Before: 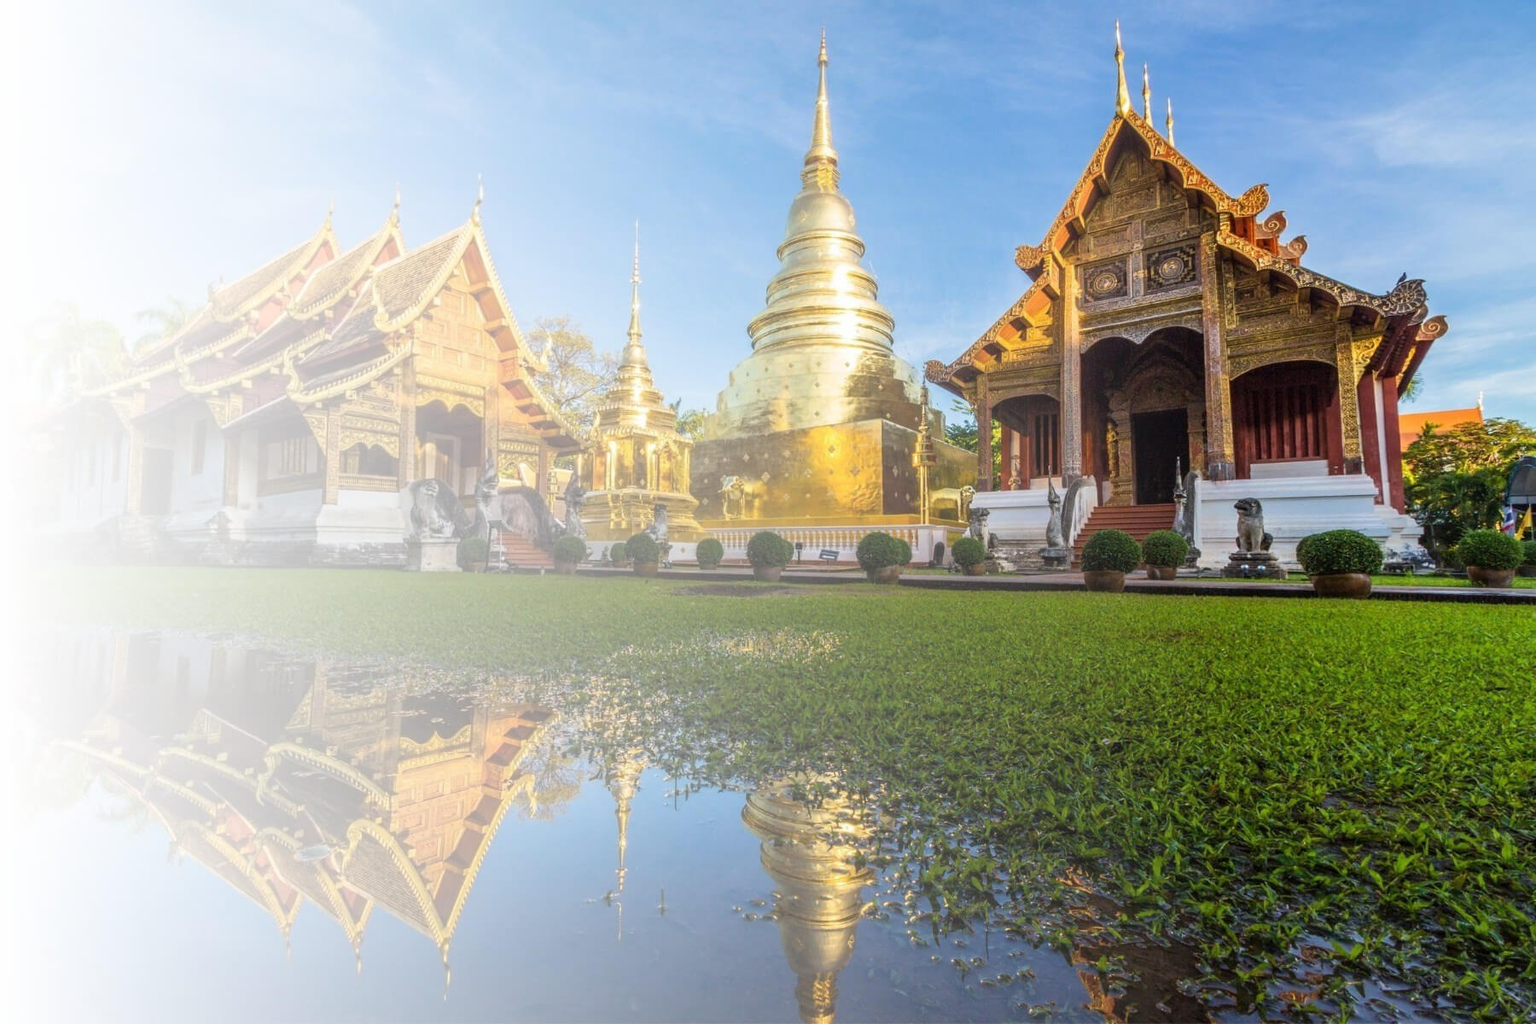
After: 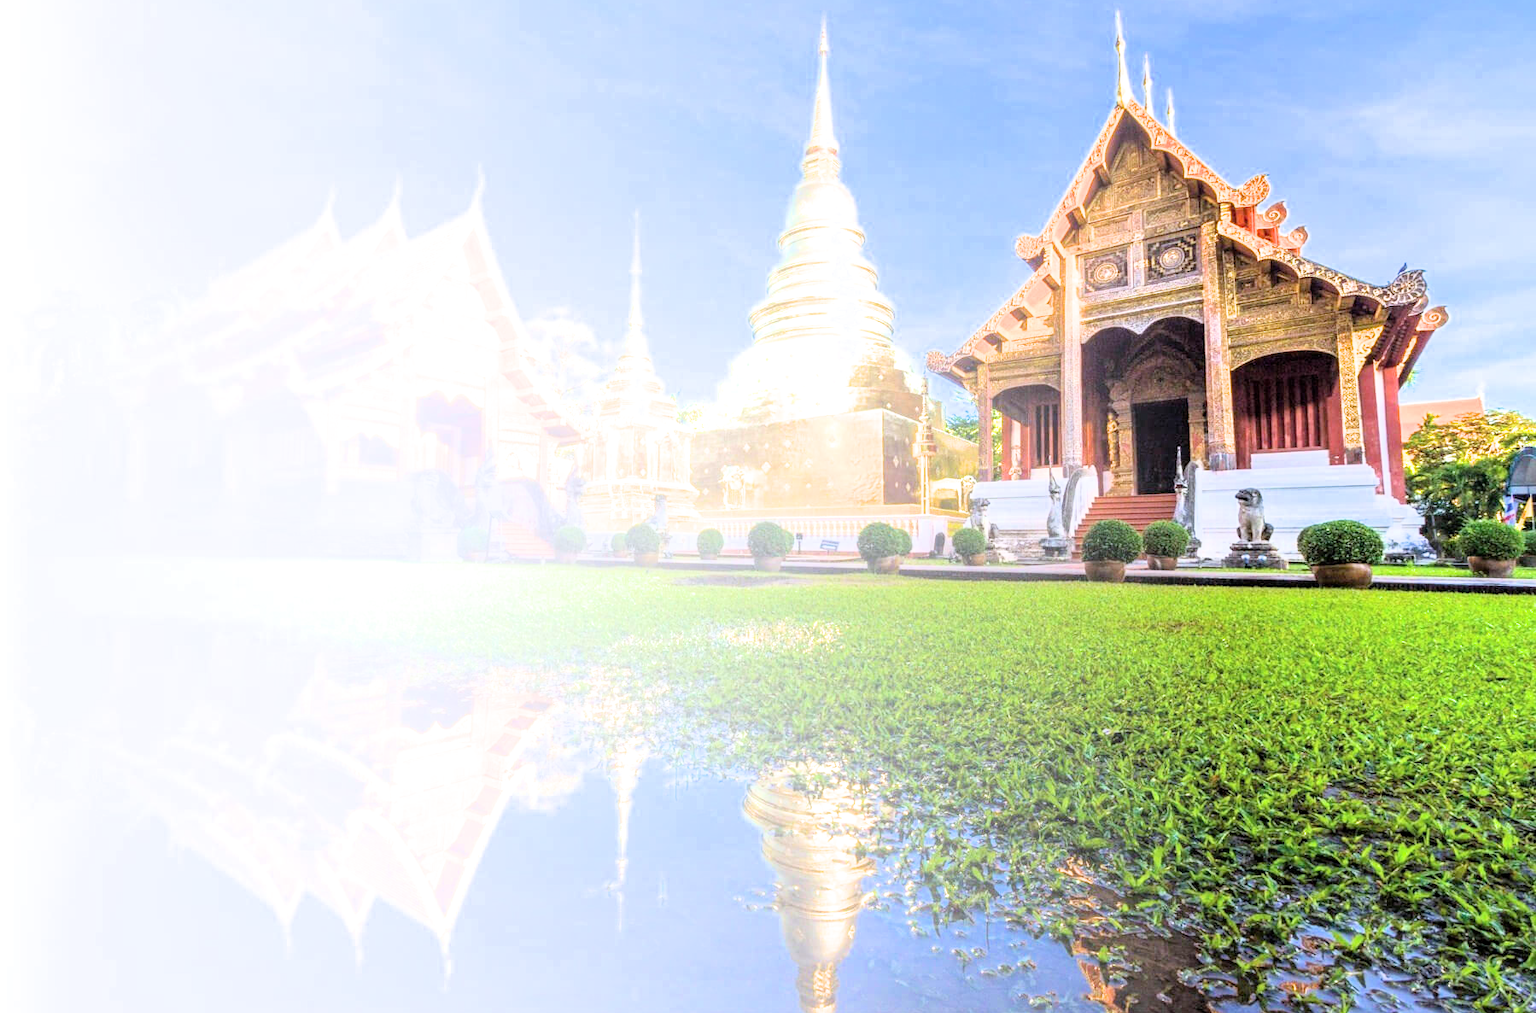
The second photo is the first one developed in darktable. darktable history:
exposure: exposure 2.008 EV, compensate highlight preservation false
filmic rgb: black relative exposure -7.78 EV, white relative exposure 4.44 EV, threshold 5.94 EV, target black luminance 0%, hardness 3.76, latitude 50.54%, contrast 1.075, highlights saturation mix 9.82%, shadows ↔ highlights balance -0.275%, color science v6 (2022), enable highlight reconstruction true
color calibration: illuminant as shot in camera, x 0.358, y 0.373, temperature 4628.91 K
crop: top 1.021%, right 0.021%
